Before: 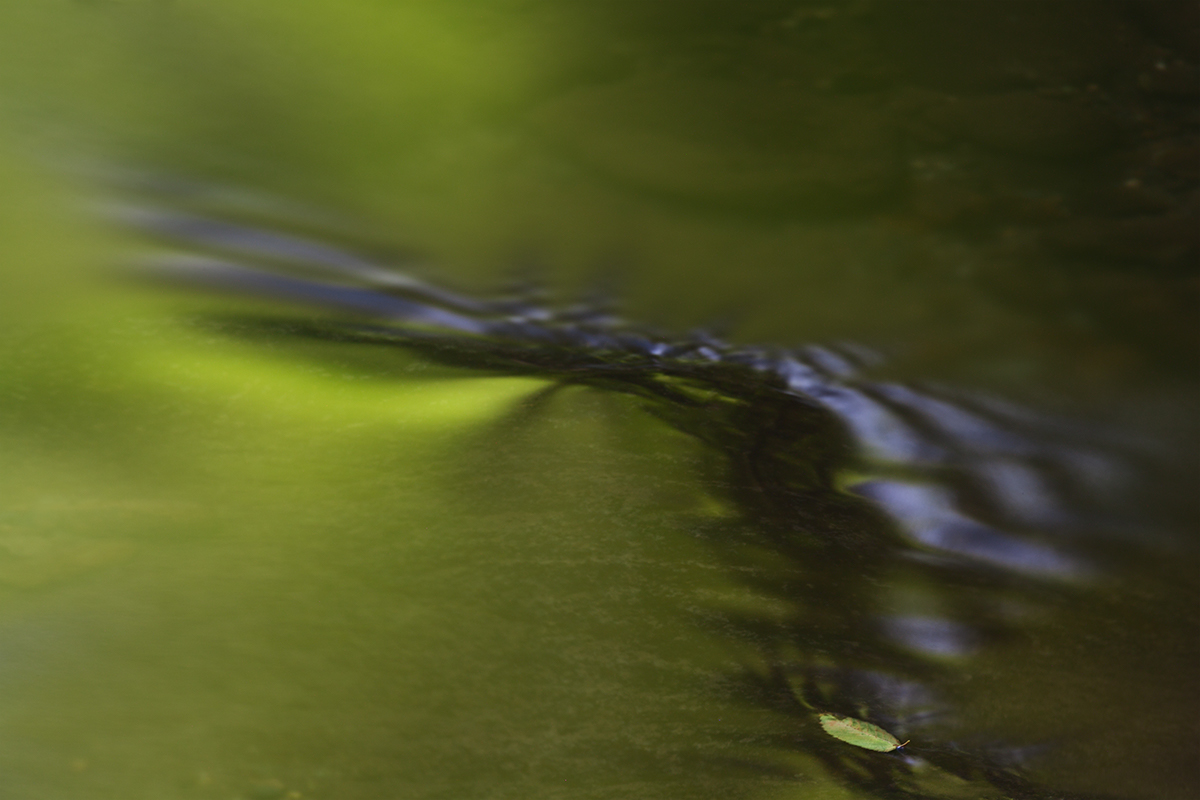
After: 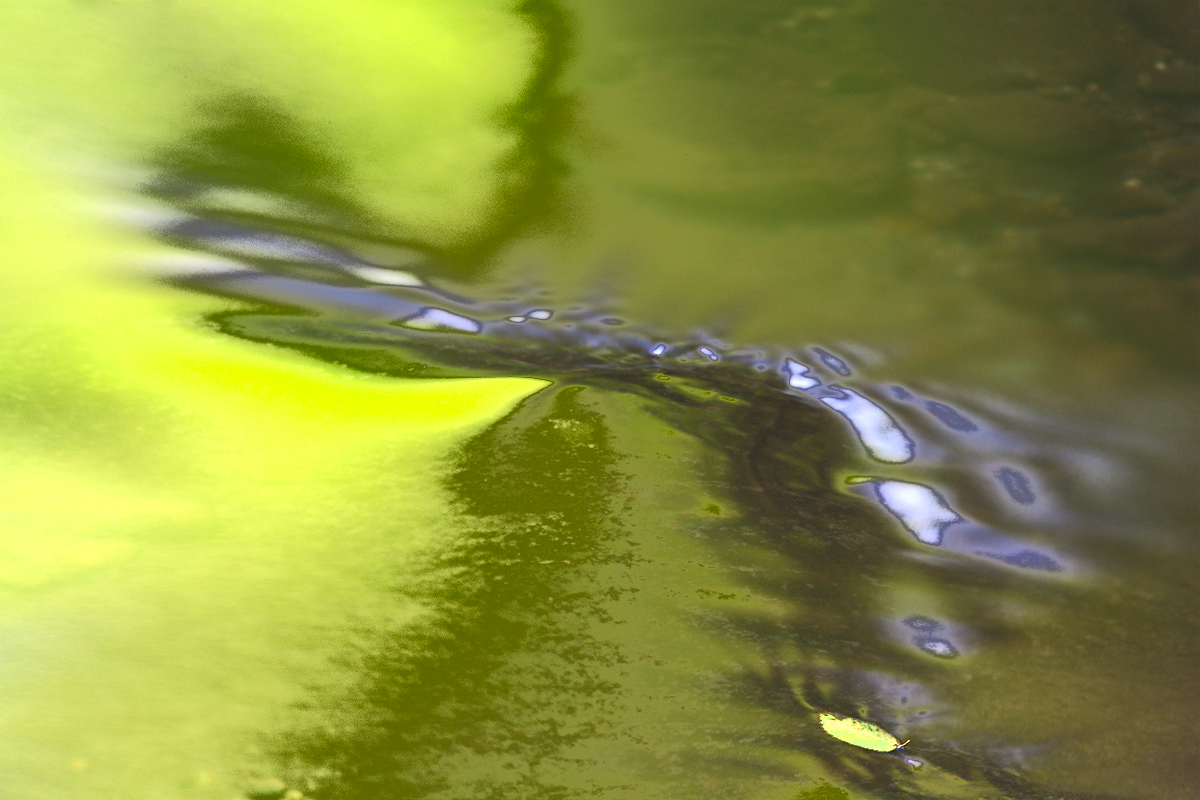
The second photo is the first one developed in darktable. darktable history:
exposure: black level correction 0, exposure 1.975 EV, compensate exposure bias true, compensate highlight preservation false
fill light: exposure -0.73 EV, center 0.69, width 2.2
